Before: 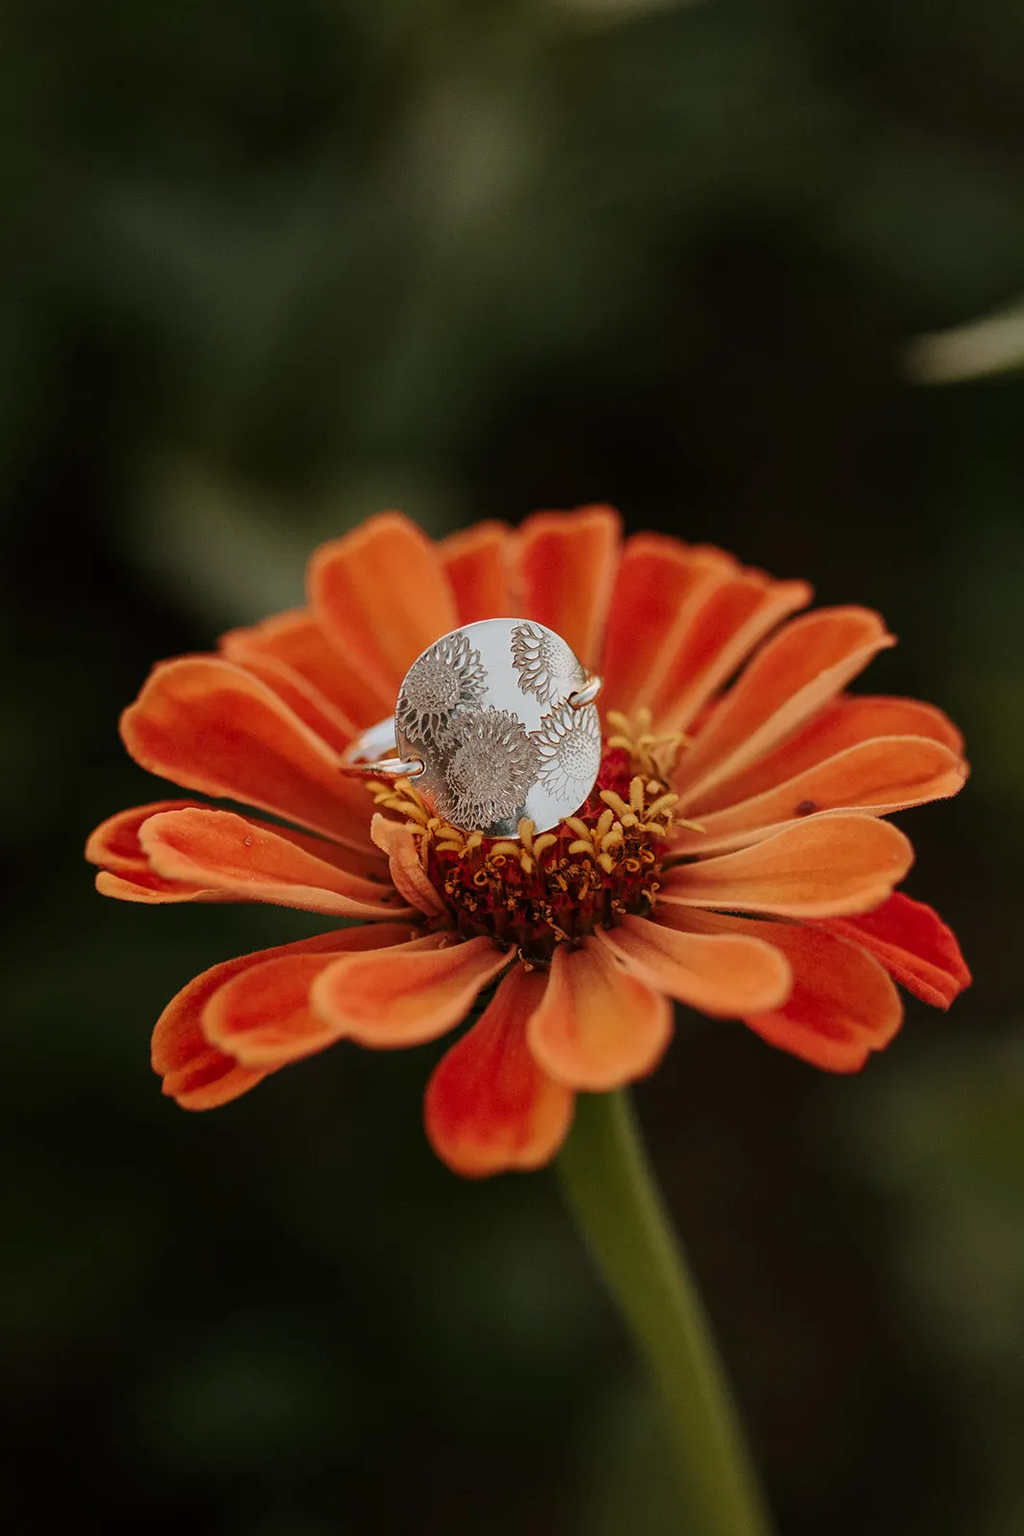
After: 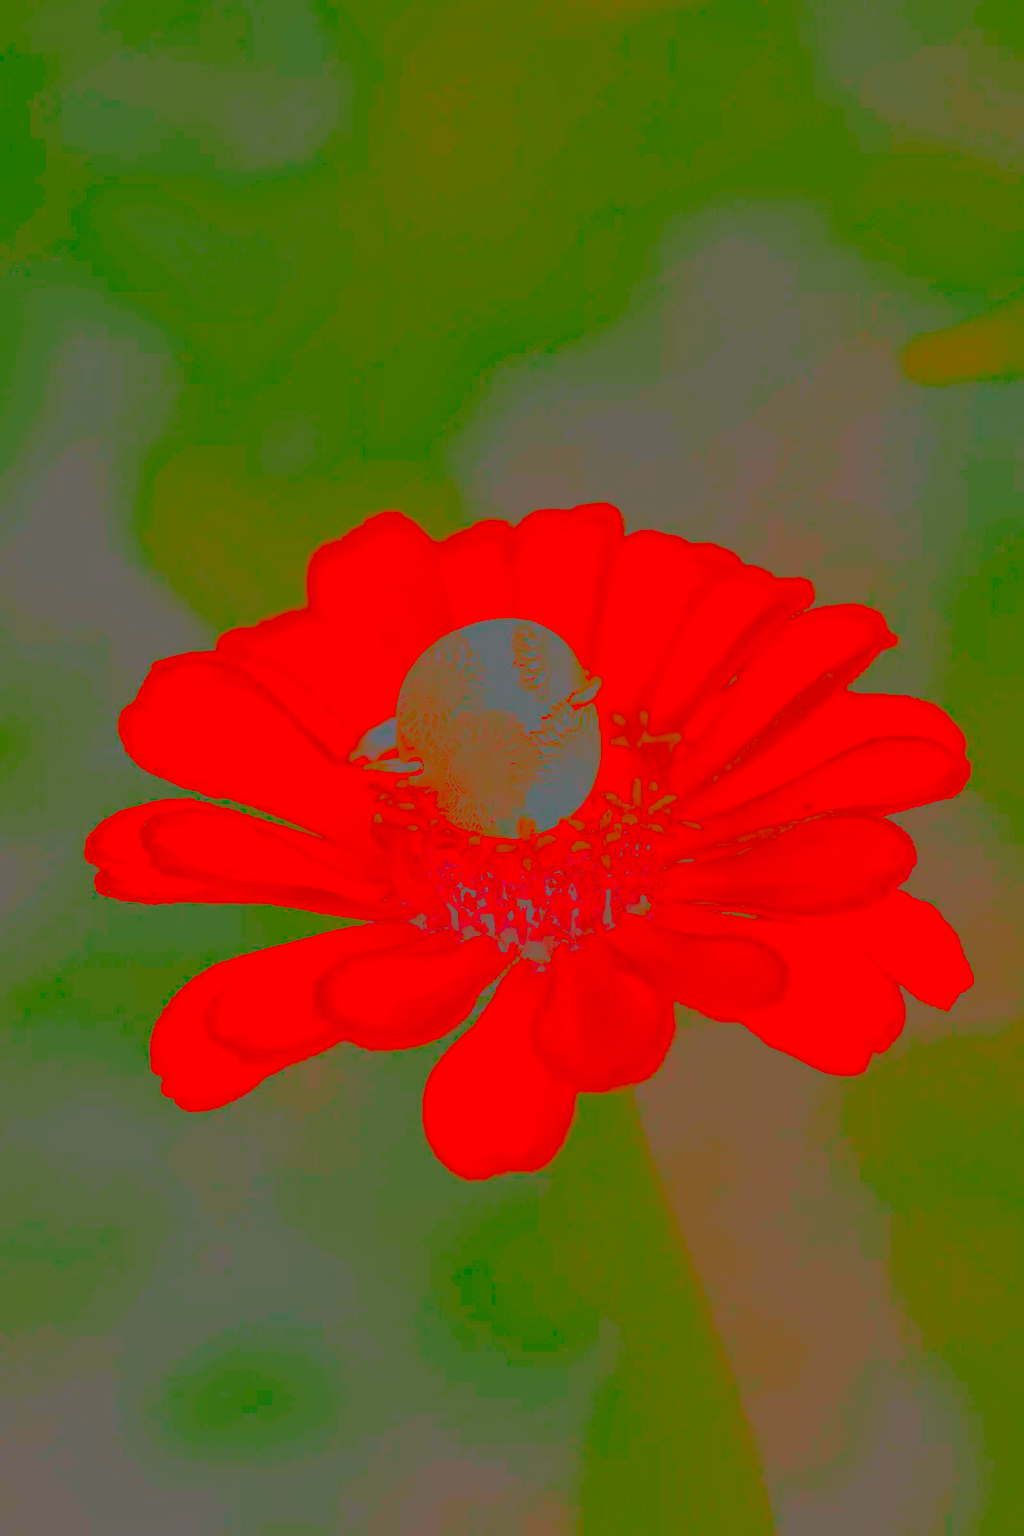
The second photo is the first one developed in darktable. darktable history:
local contrast: on, module defaults
tone curve: curves: ch0 [(0, 0) (0.051, 0.03) (0.096, 0.071) (0.243, 0.246) (0.461, 0.515) (0.605, 0.692) (0.761, 0.85) (0.881, 0.933) (1, 0.984)]; ch1 [(0, 0) (0.1, 0.038) (0.318, 0.243) (0.431, 0.384) (0.488, 0.475) (0.499, 0.499) (0.534, 0.546) (0.567, 0.592) (0.601, 0.632) (0.734, 0.809) (1, 1)]; ch2 [(0, 0) (0.297, 0.257) (0.414, 0.379) (0.453, 0.45) (0.479, 0.483) (0.504, 0.499) (0.52, 0.519) (0.541, 0.554) (0.614, 0.652) (0.817, 0.874) (1, 1)], color space Lab, independent channels, preserve colors none
contrast brightness saturation: contrast -0.99, brightness -0.17, saturation 0.75
exposure: black level correction 0.008, exposure 0.979 EV, compensate highlight preservation false
